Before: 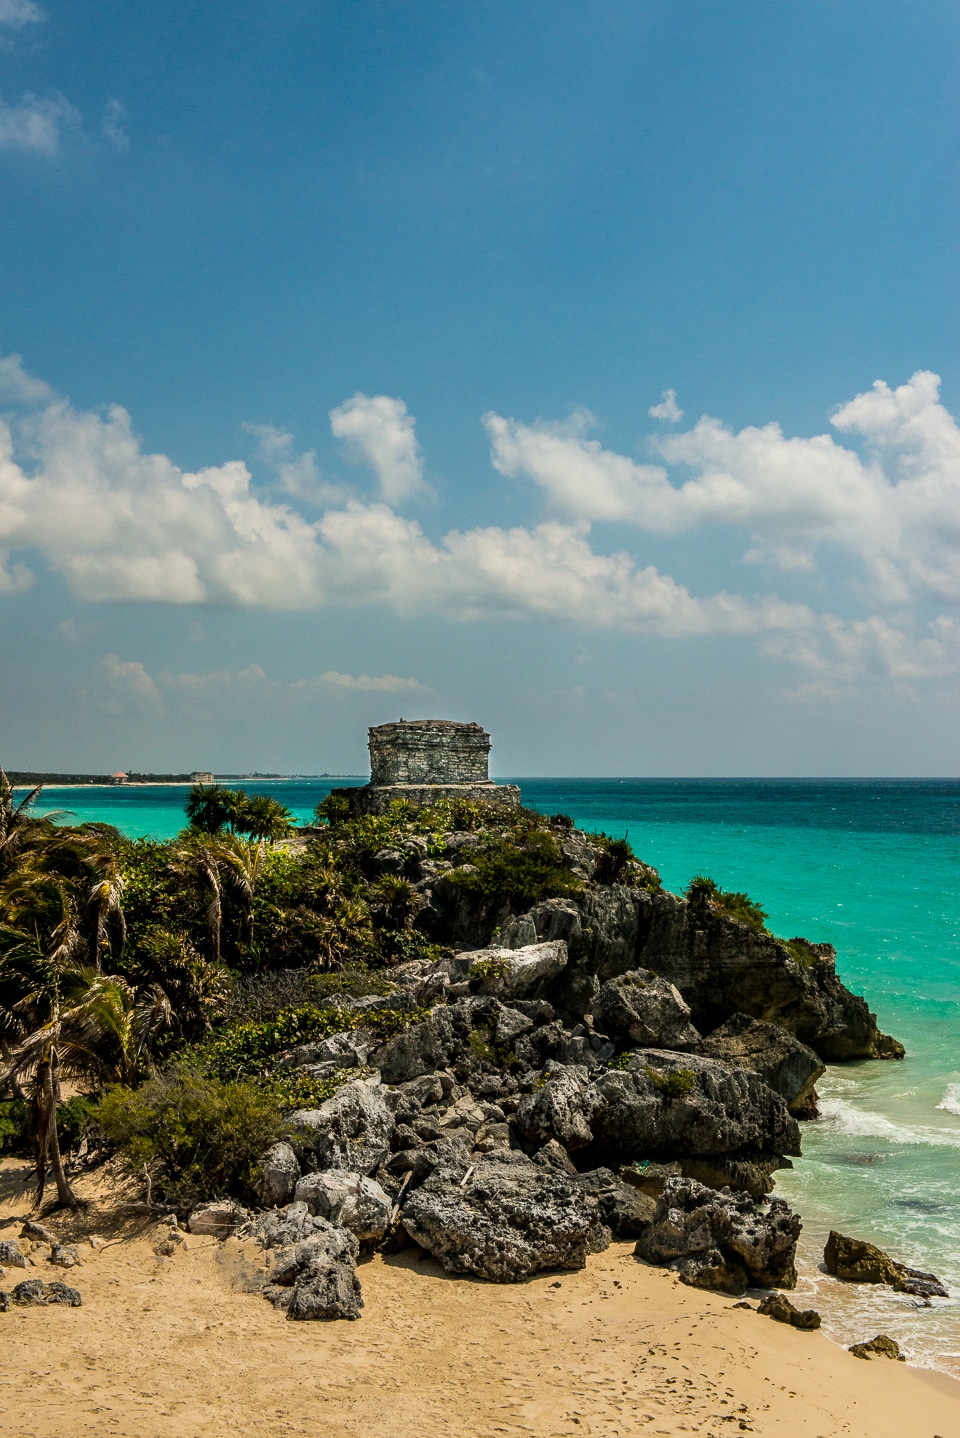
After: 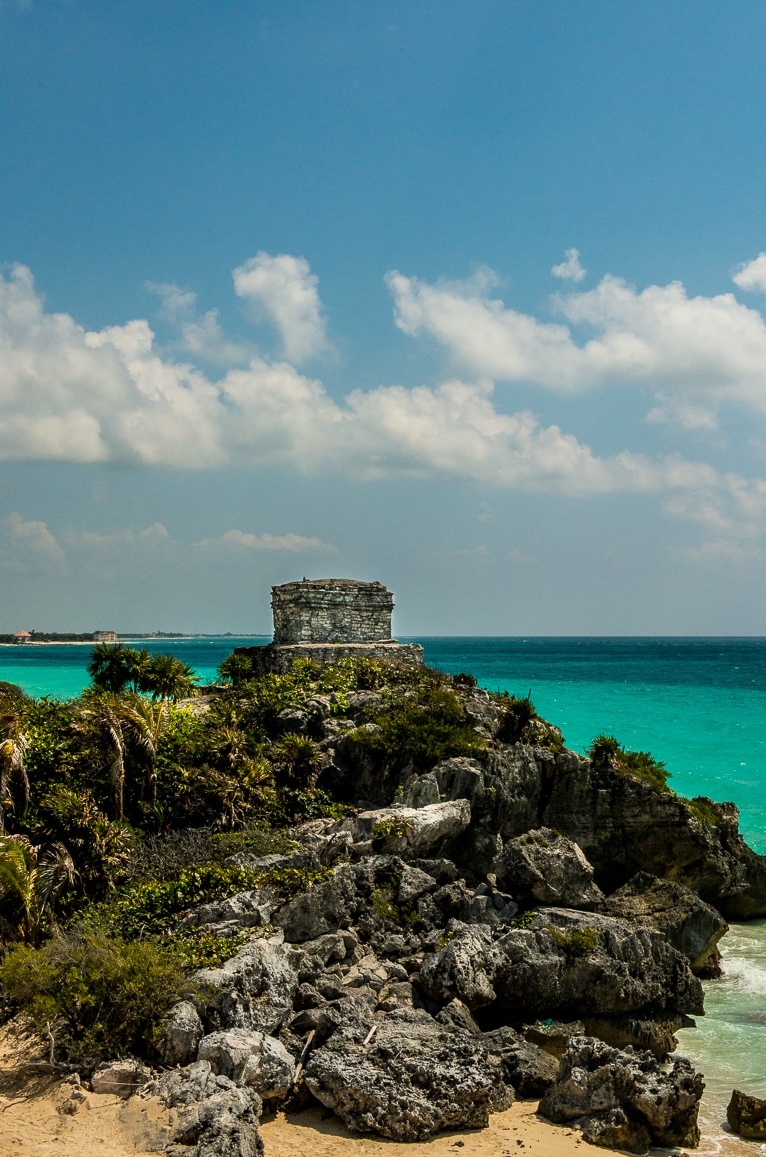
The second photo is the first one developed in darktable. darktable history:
crop and rotate: left 10.147%, top 9.837%, right 9.967%, bottom 9.695%
